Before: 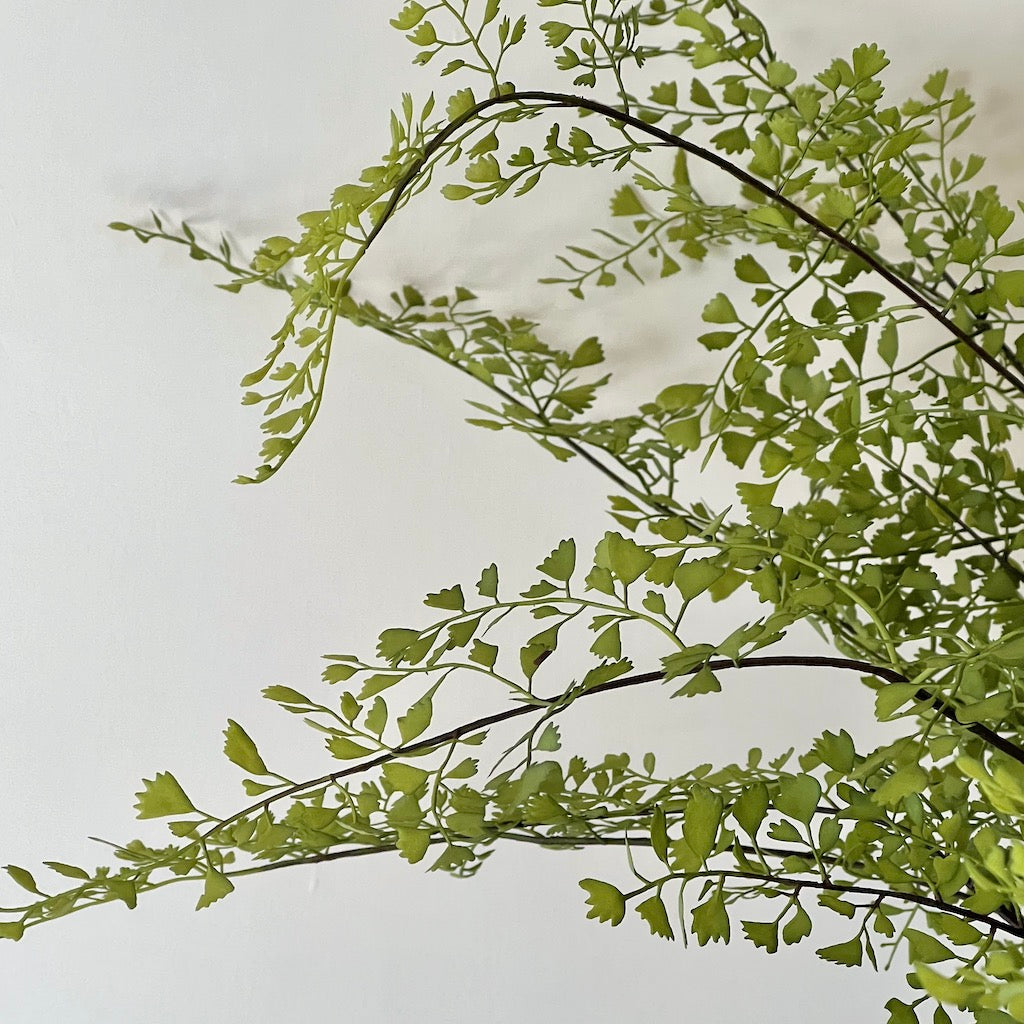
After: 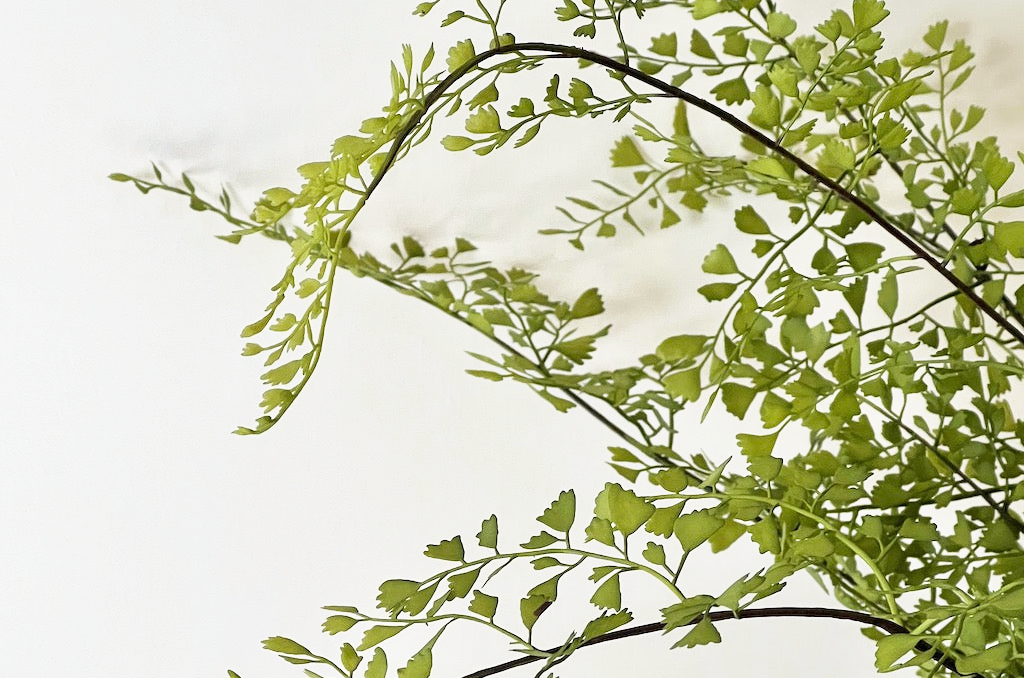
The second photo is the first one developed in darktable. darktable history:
base curve: curves: ch0 [(0, 0) (0.579, 0.807) (1, 1)], preserve colors none
crop and rotate: top 4.804%, bottom 28.941%
